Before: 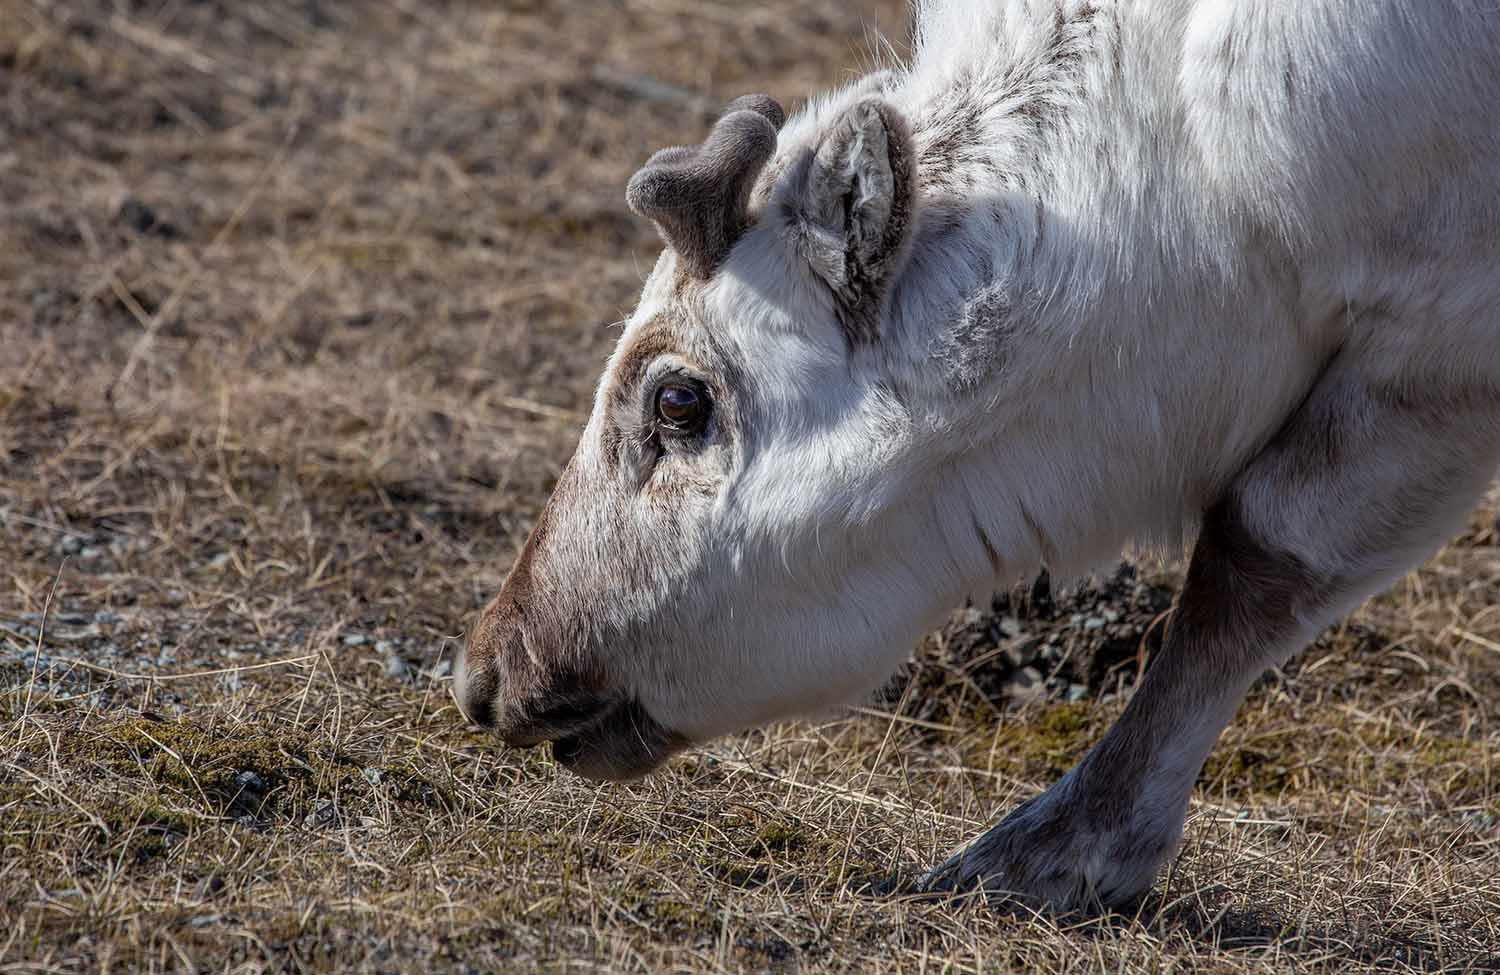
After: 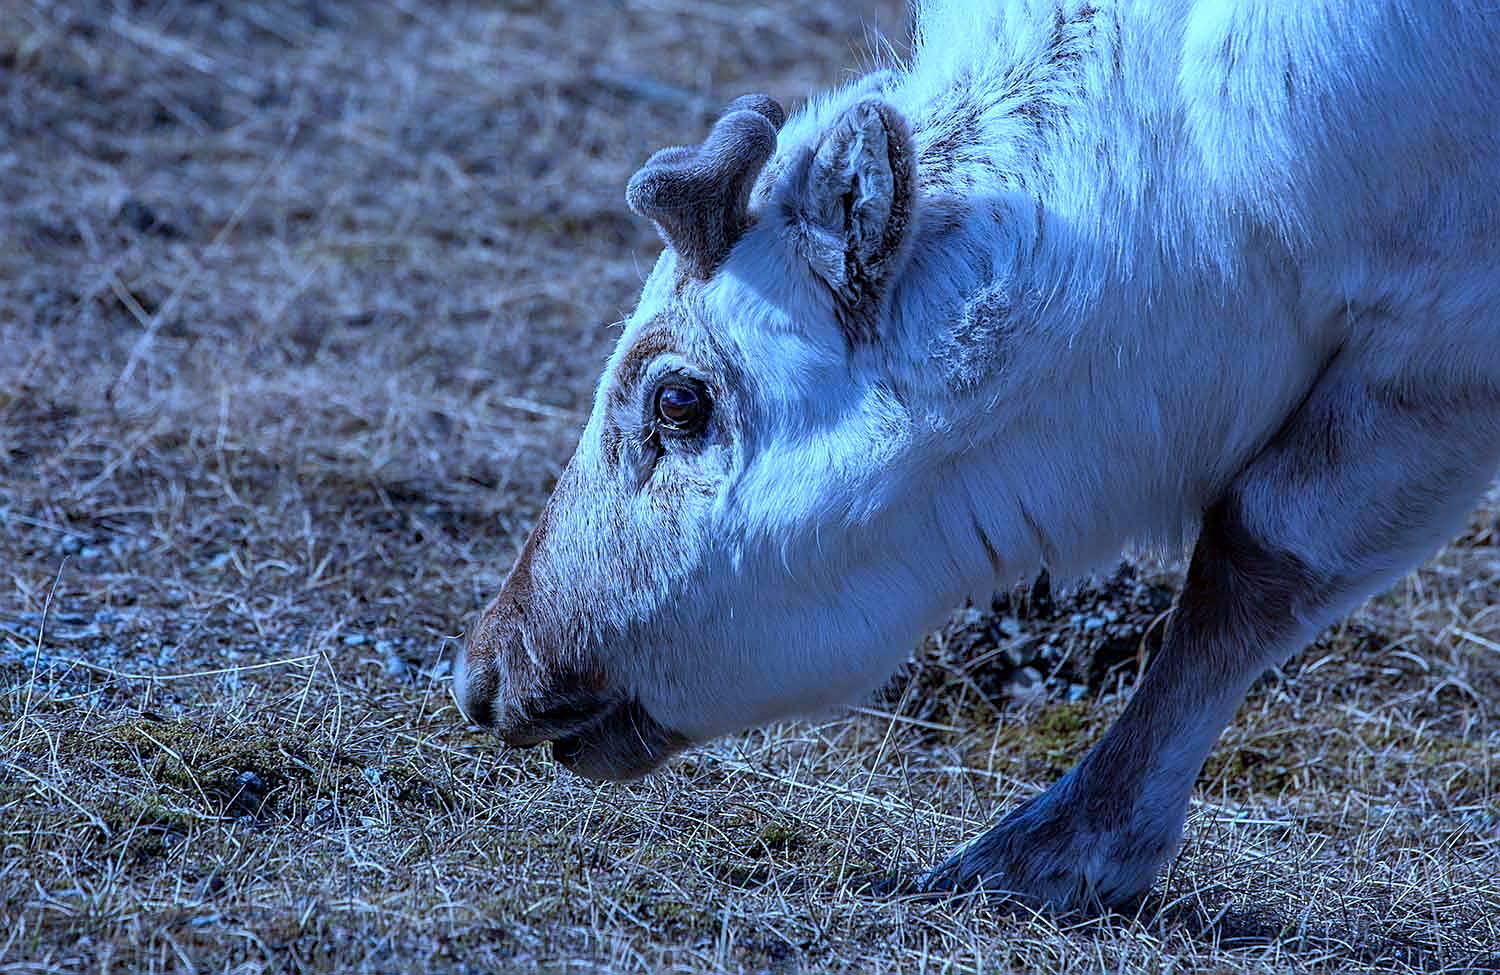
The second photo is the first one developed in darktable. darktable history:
color calibration: illuminant as shot in camera, x 0.442, y 0.413, temperature 2903.13 K
sharpen: on, module defaults
